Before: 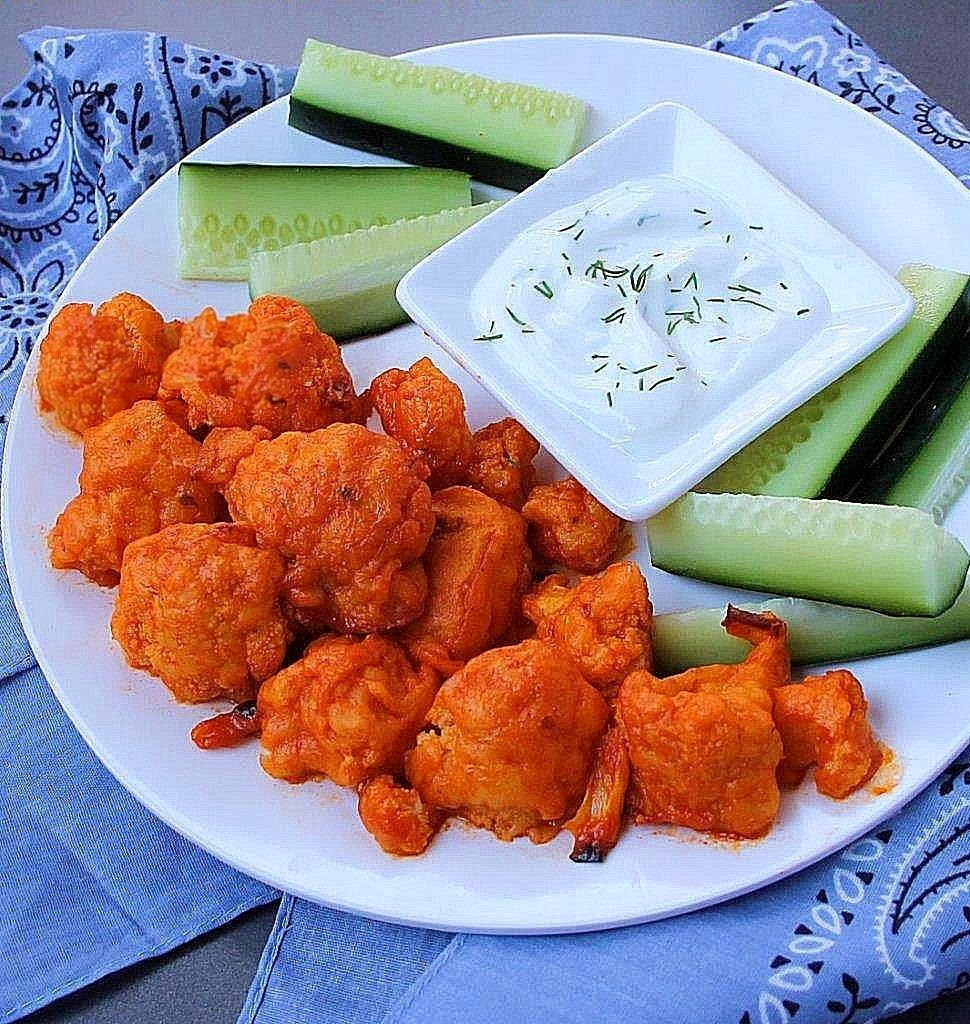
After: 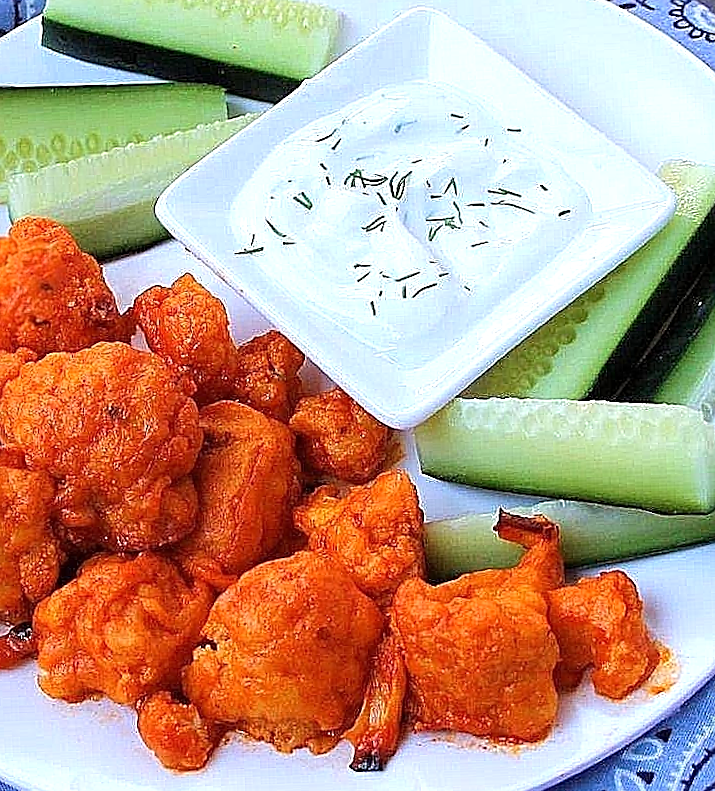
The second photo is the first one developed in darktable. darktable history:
exposure: exposure 0.4 EV, compensate highlight preservation false
sharpen: on, module defaults
crop: left 23.095%, top 5.827%, bottom 11.854%
rotate and perspective: rotation -2.12°, lens shift (vertical) 0.009, lens shift (horizontal) -0.008, automatic cropping original format, crop left 0.036, crop right 0.964, crop top 0.05, crop bottom 0.959
